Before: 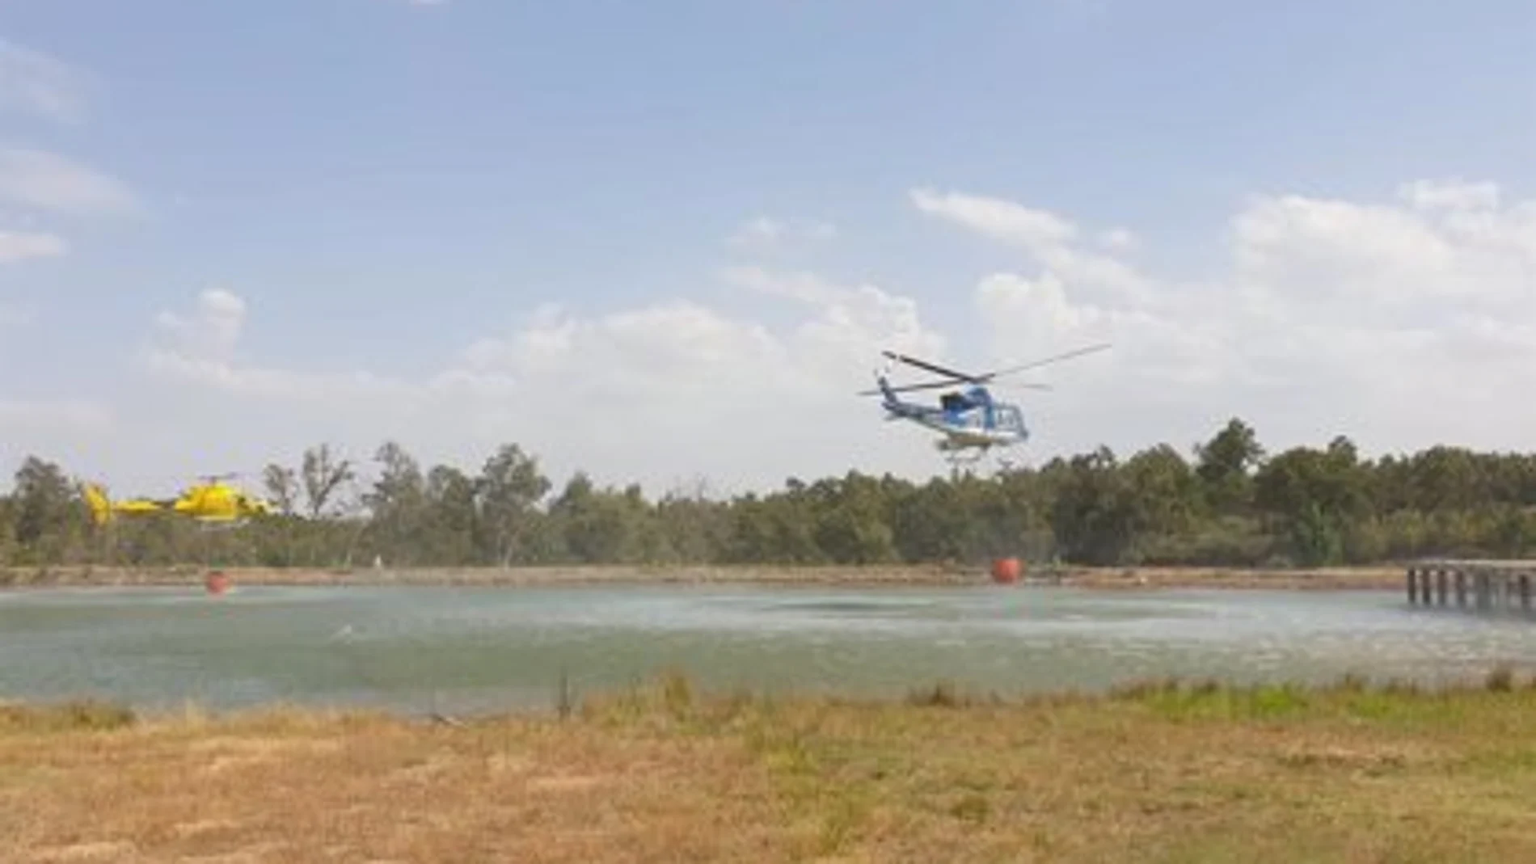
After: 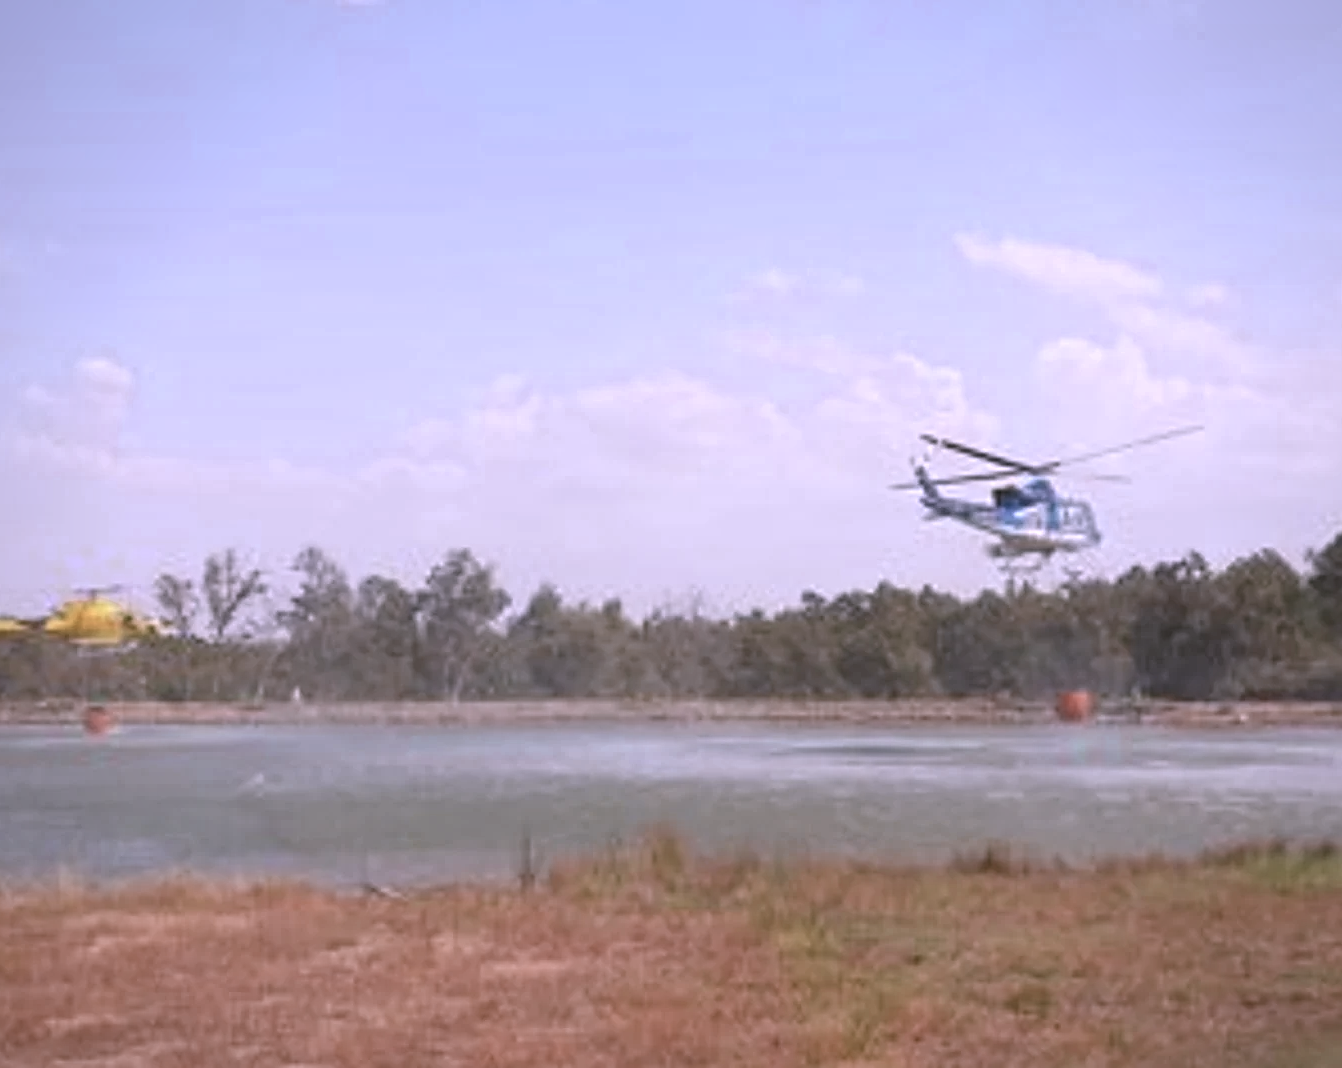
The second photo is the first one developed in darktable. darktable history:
color zones: curves: ch0 [(0, 0.5) (0.125, 0.4) (0.25, 0.5) (0.375, 0.4) (0.5, 0.4) (0.625, 0.6) (0.75, 0.6) (0.875, 0.5)]; ch1 [(0, 0.35) (0.125, 0.45) (0.25, 0.35) (0.375, 0.35) (0.5, 0.35) (0.625, 0.35) (0.75, 0.45) (0.875, 0.35)]; ch2 [(0, 0.6) (0.125, 0.5) (0.25, 0.5) (0.375, 0.6) (0.5, 0.6) (0.625, 0.5) (0.75, 0.5) (0.875, 0.5)]
sharpen: on, module defaults
color correction: highlights a* 15.09, highlights b* -25.4
vignetting: brightness -0.312, saturation -0.047, unbound false
crop and rotate: left 9.01%, right 20.325%
